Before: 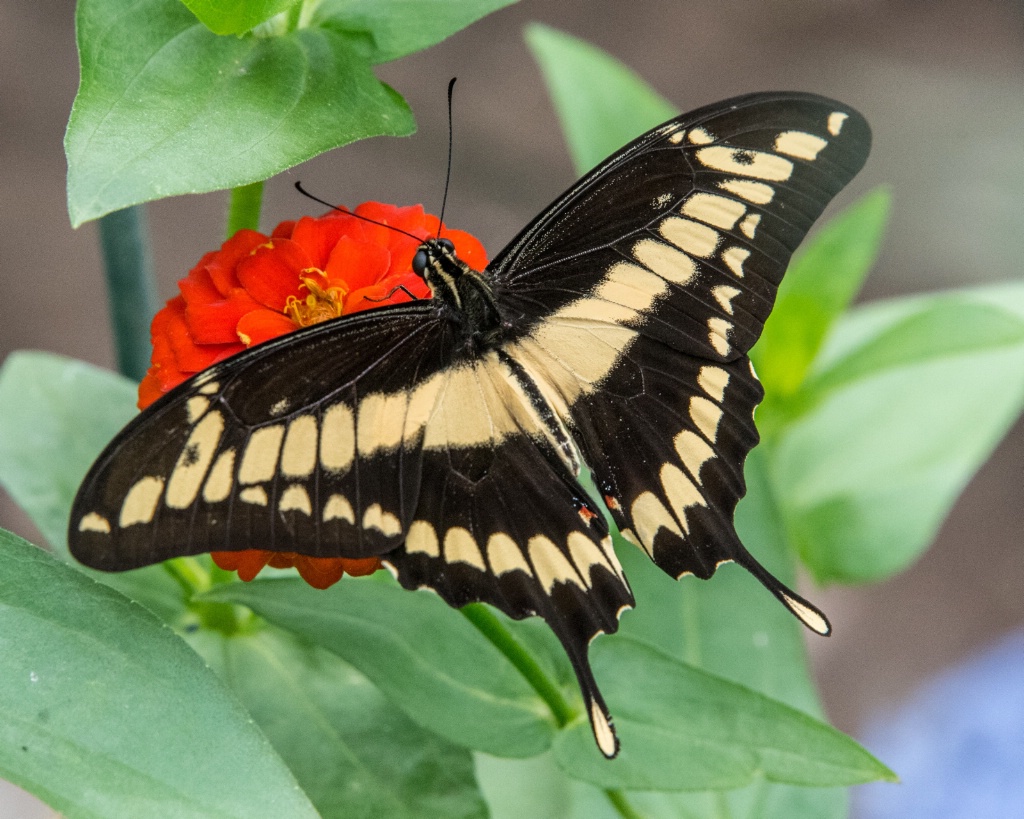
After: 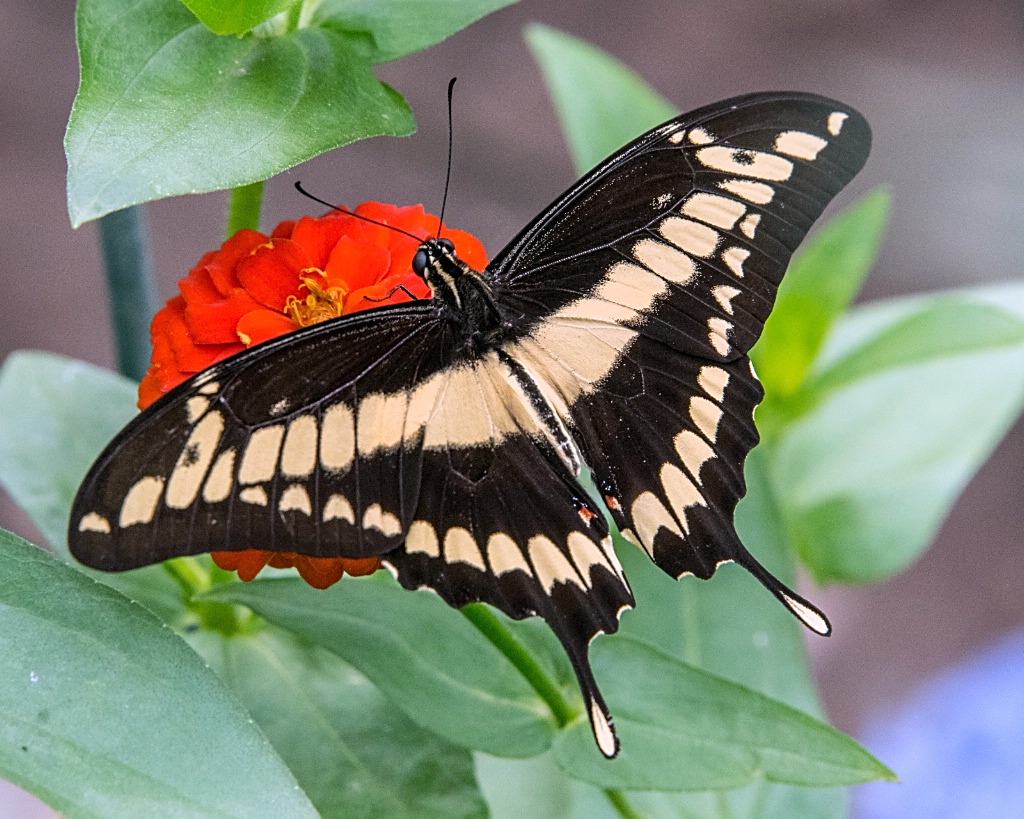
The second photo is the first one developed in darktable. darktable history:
sharpen: on, module defaults
white balance: red 1.042, blue 1.17
